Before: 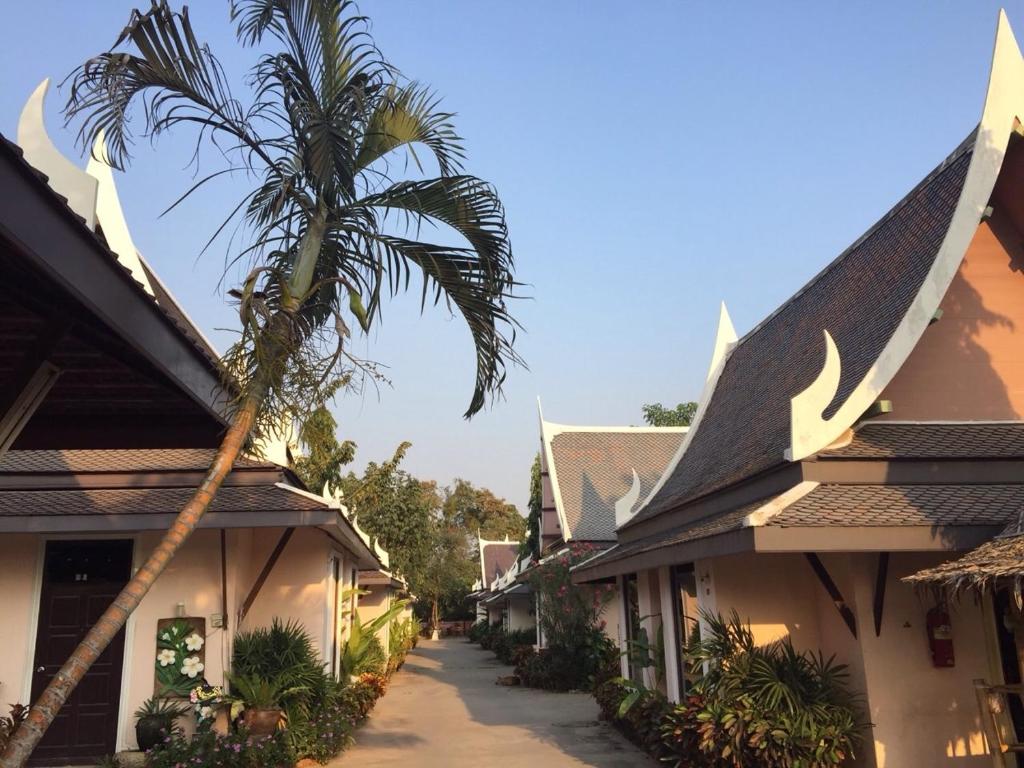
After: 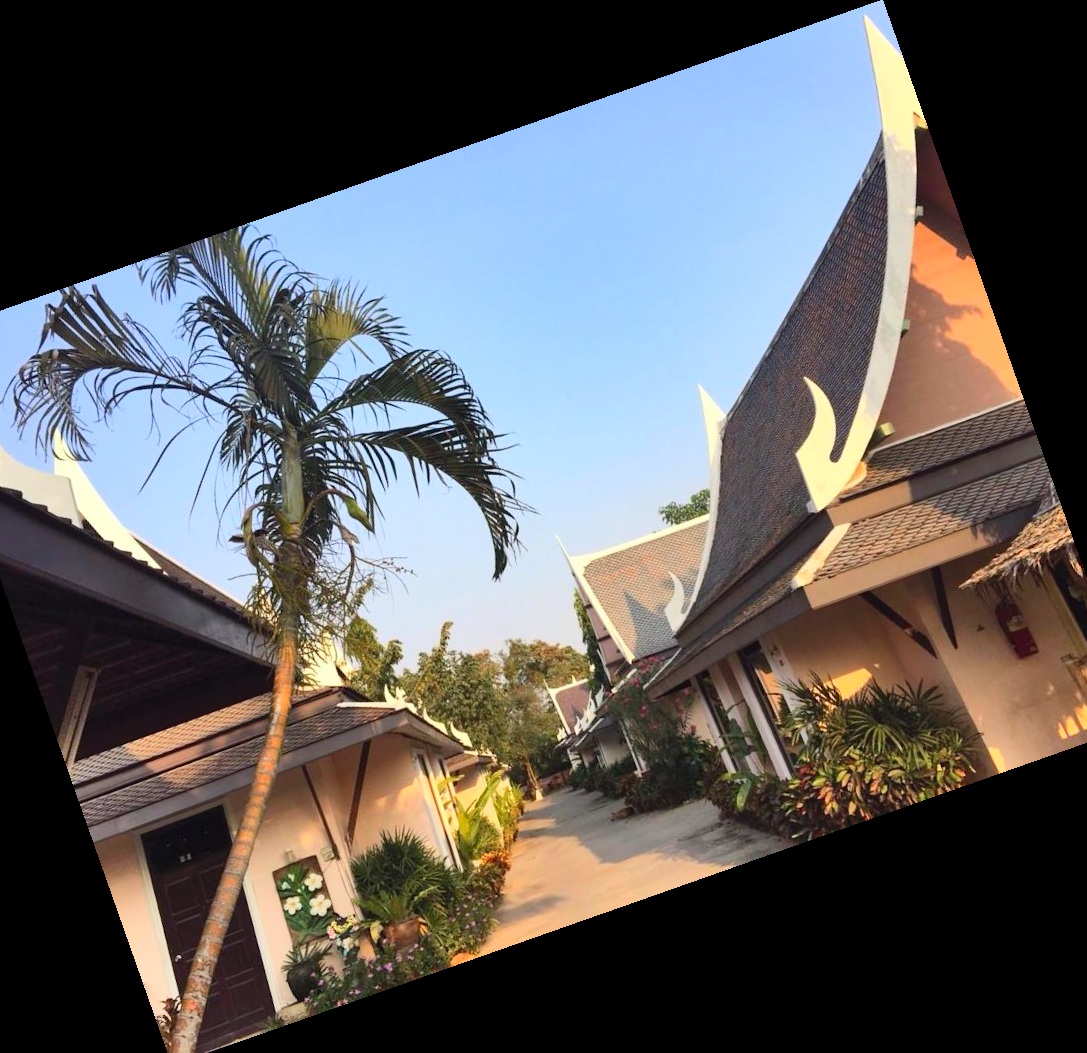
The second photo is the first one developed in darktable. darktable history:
shadows and highlights: soften with gaussian
crop and rotate: angle 19.43°, left 6.812%, right 4.125%, bottom 1.087%
vibrance: on, module defaults
contrast brightness saturation: contrast 0.2, brightness 0.16, saturation 0.22
